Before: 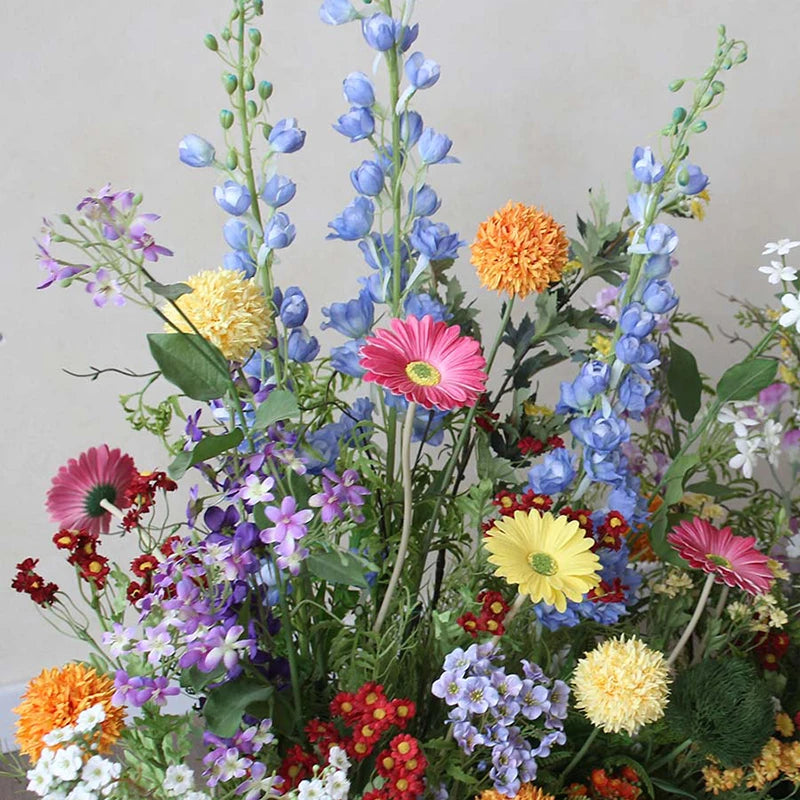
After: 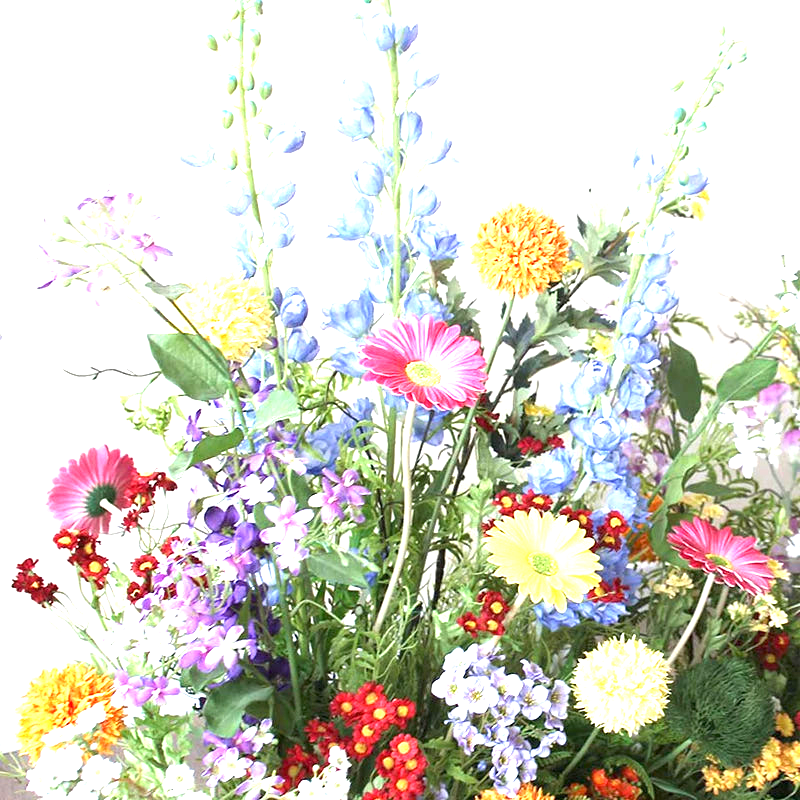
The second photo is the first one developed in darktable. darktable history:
exposure: black level correction 0.001, exposure 1.711 EV, compensate highlight preservation false
